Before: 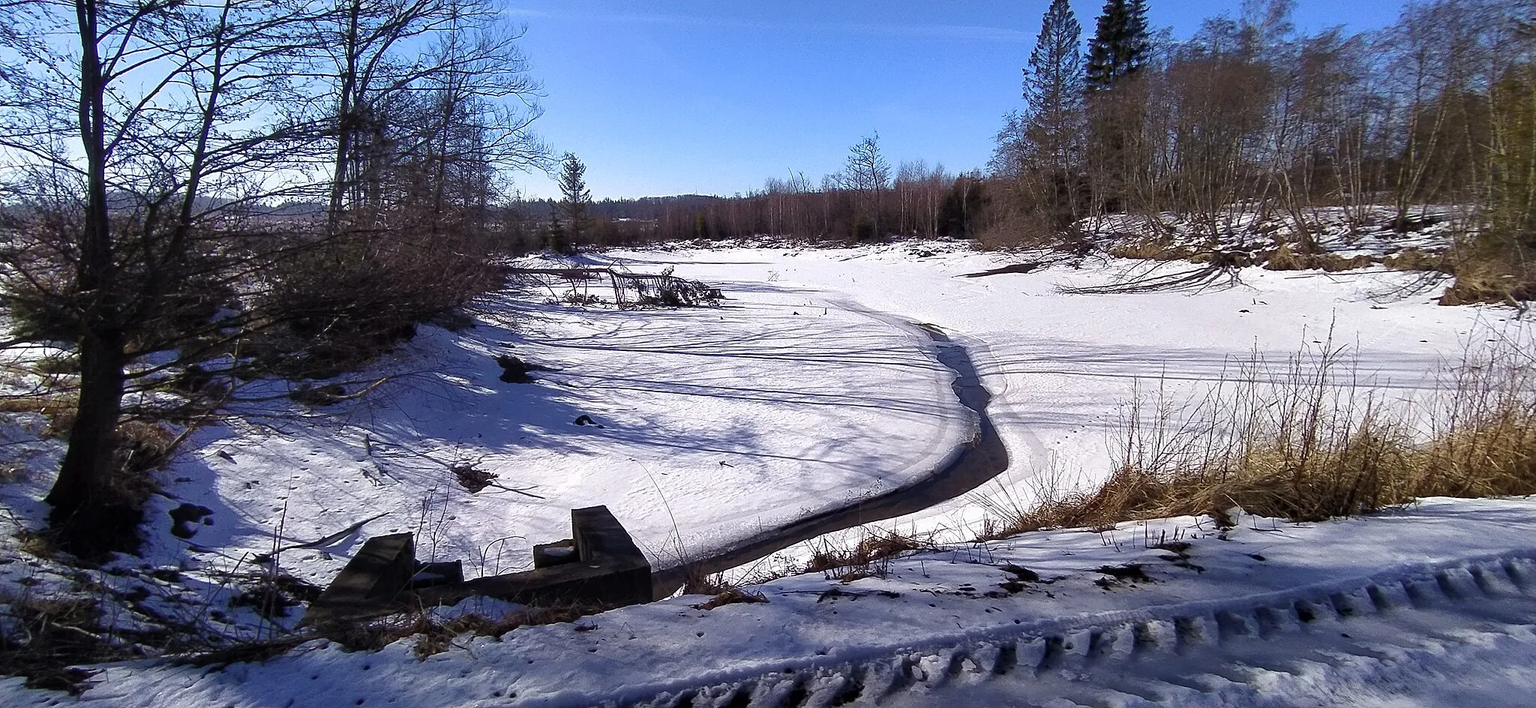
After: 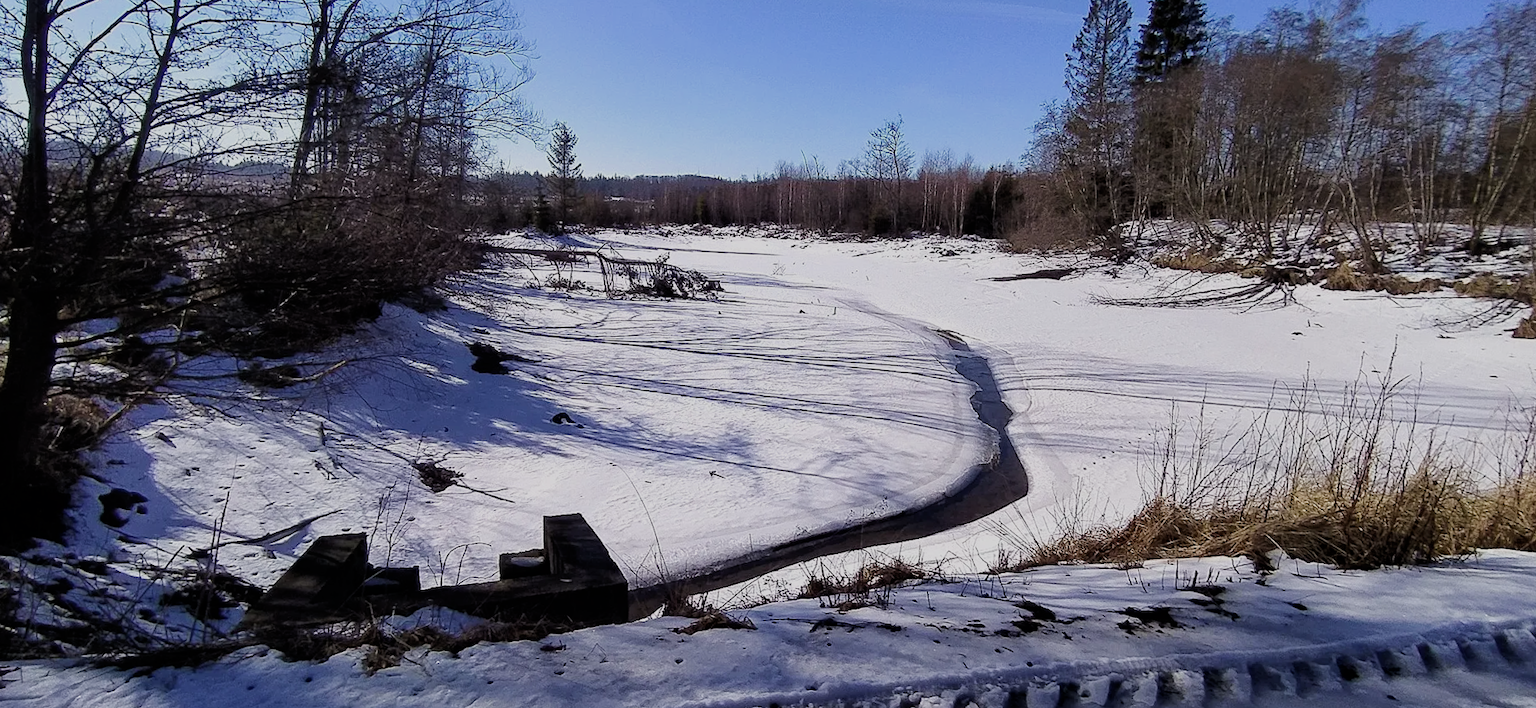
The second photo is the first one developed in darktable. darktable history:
crop and rotate: angle -2.81°
filmic rgb: black relative exposure -7.65 EV, white relative exposure 4.56 EV, hardness 3.61
